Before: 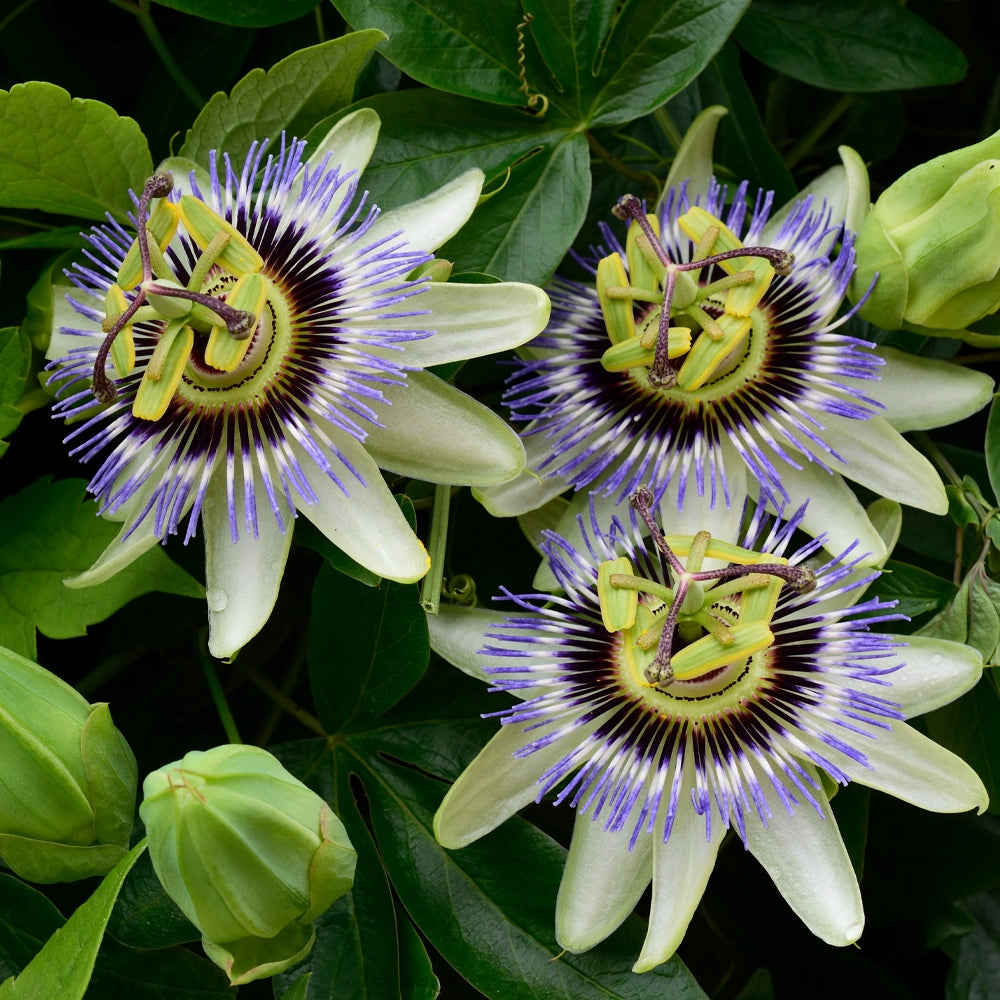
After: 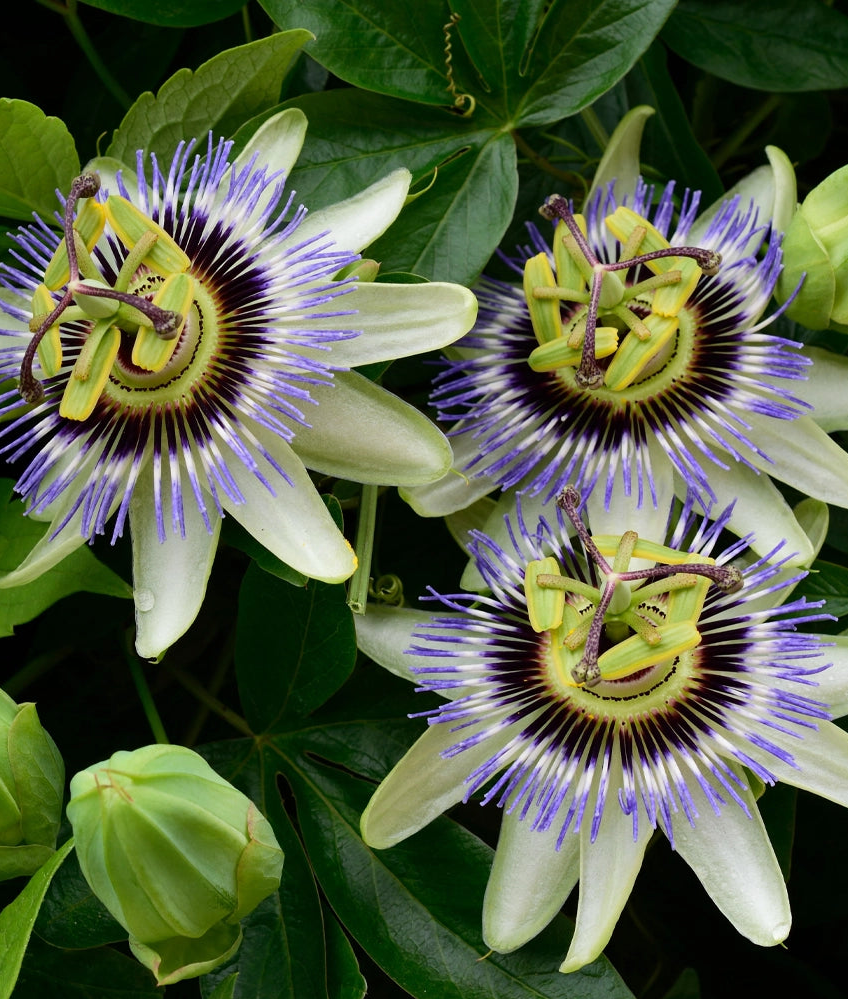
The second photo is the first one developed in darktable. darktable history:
crop: left 7.341%, right 7.801%
